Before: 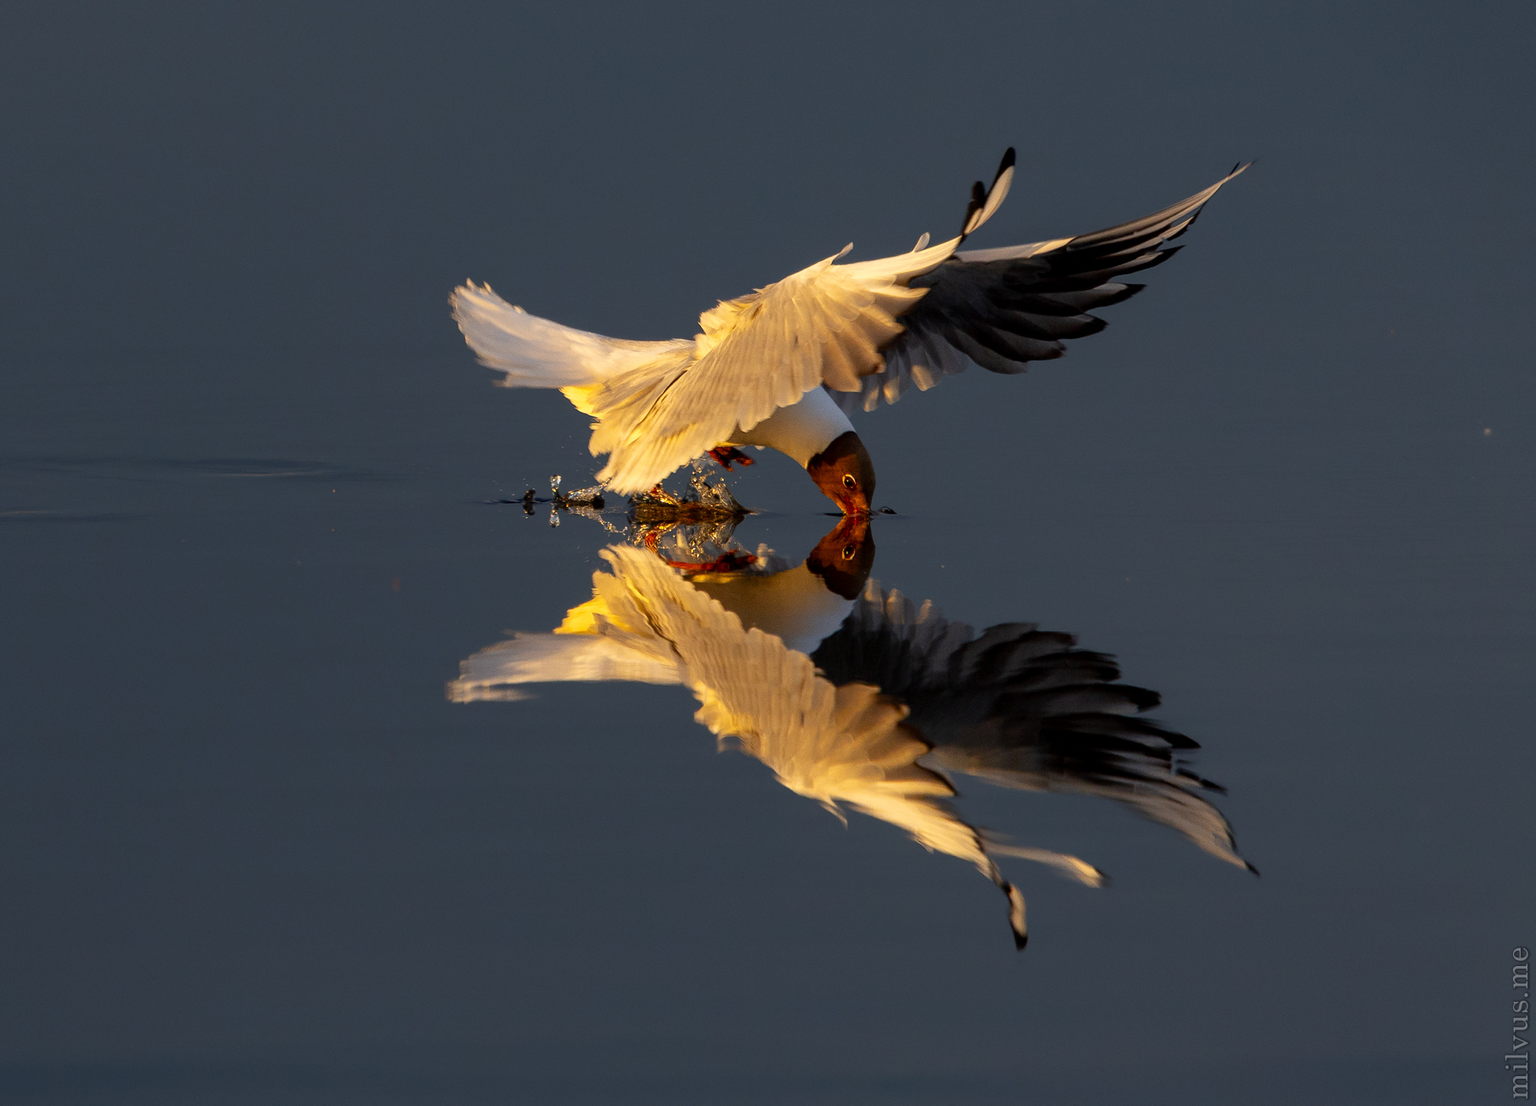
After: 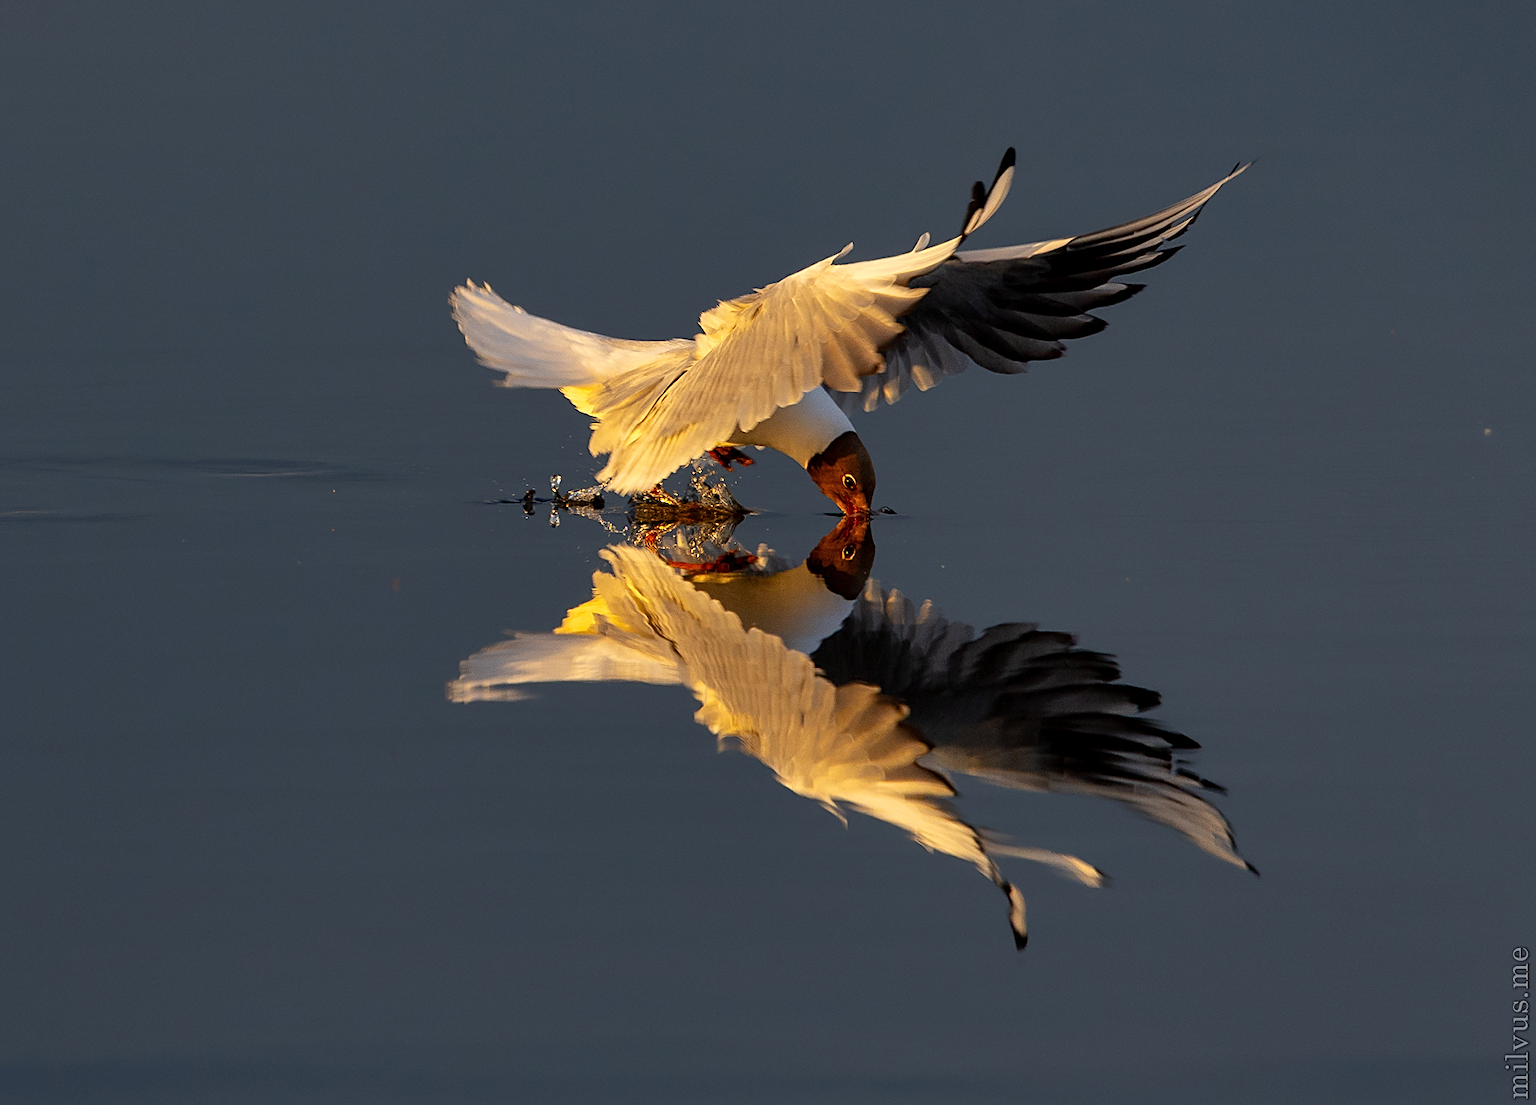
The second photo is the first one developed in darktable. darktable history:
sharpen: on, module defaults
shadows and highlights: radius 125.46, shadows 30.51, highlights -30.51, low approximation 0.01, soften with gaussian
